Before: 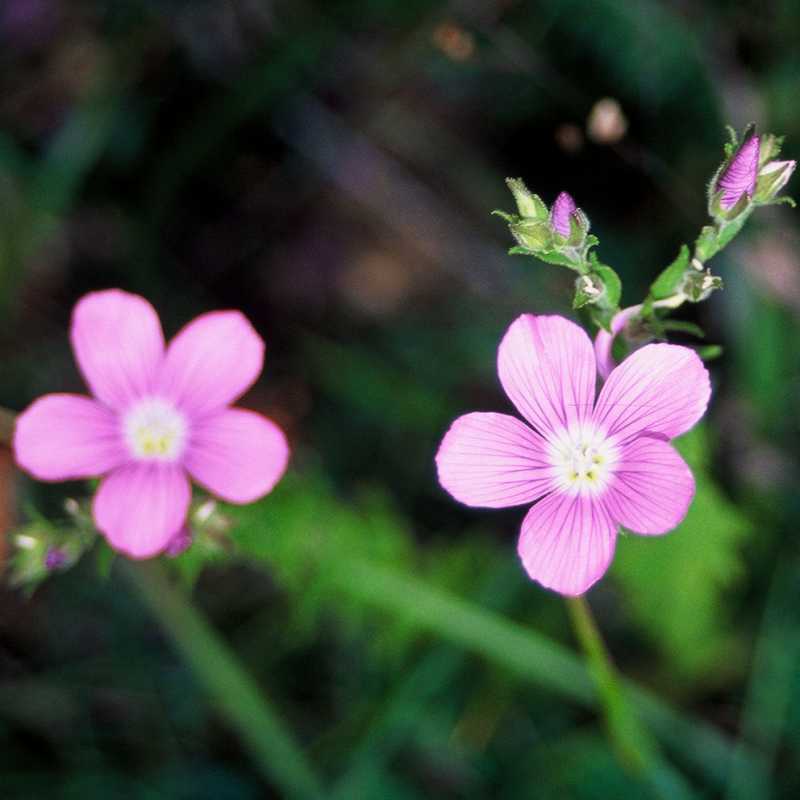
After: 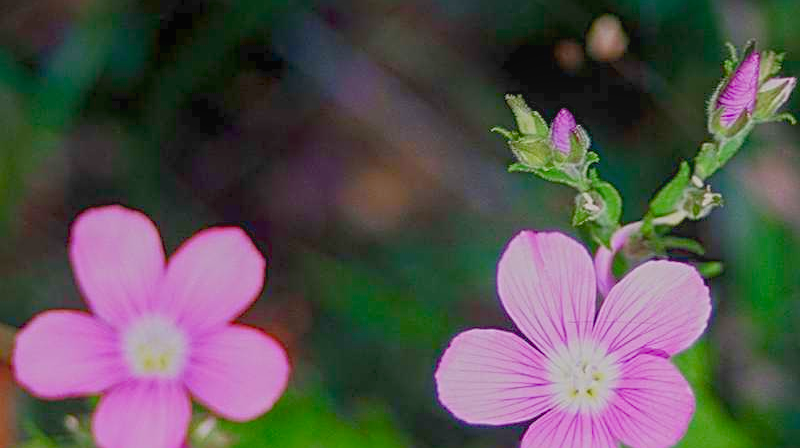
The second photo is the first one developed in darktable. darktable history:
color balance rgb: perceptual saturation grading › global saturation 20.353%, perceptual saturation grading › highlights -19.858%, perceptual saturation grading › shadows 29.332%, contrast -29.991%
crop and rotate: top 10.496%, bottom 33.432%
local contrast: highlights 46%, shadows 3%, detail 99%
sharpen: radius 2.676, amount 0.663
